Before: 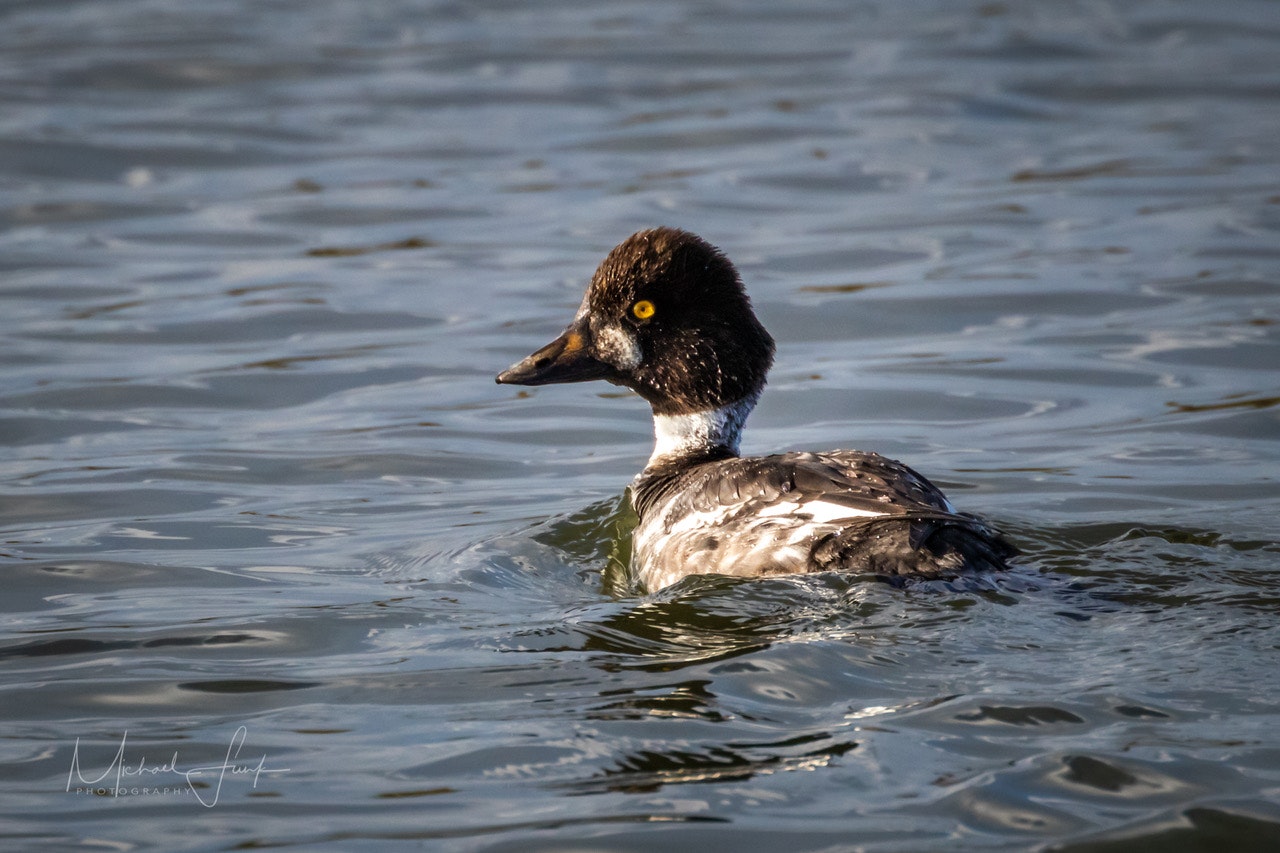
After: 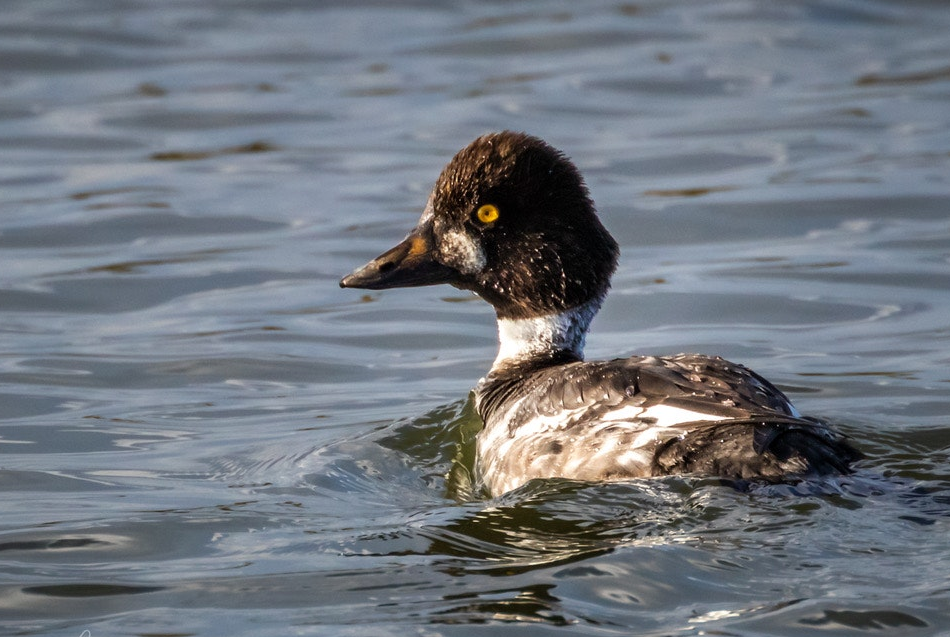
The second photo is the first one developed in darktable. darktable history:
crop and rotate: left 12.237%, top 11.413%, right 13.53%, bottom 13.844%
